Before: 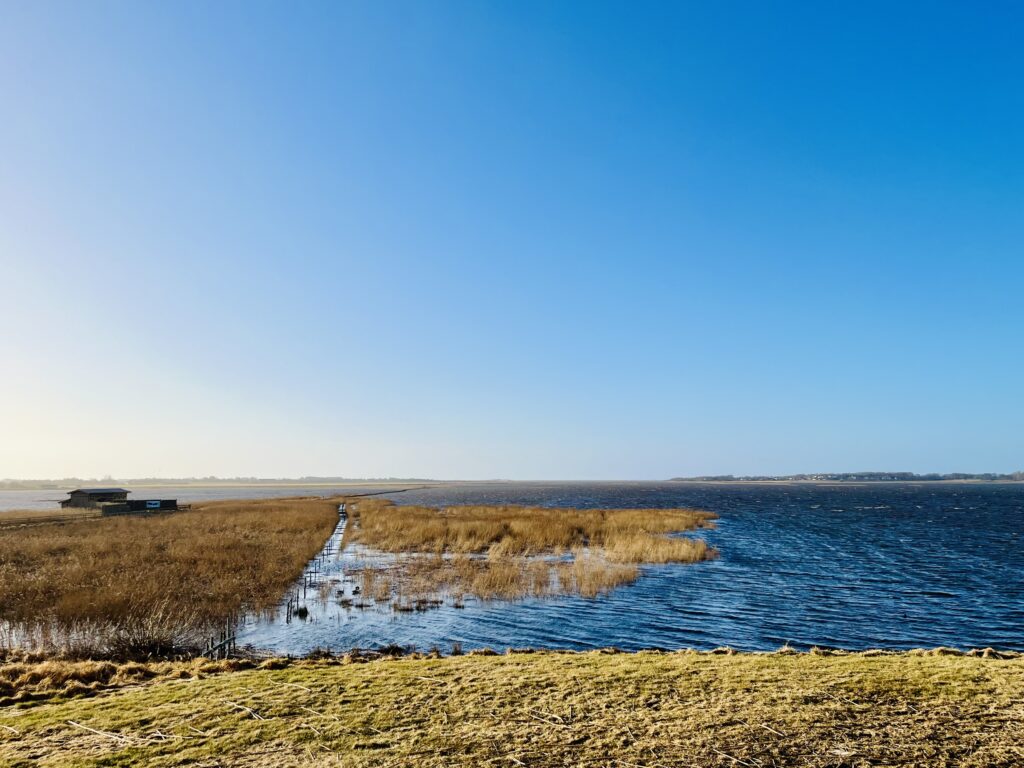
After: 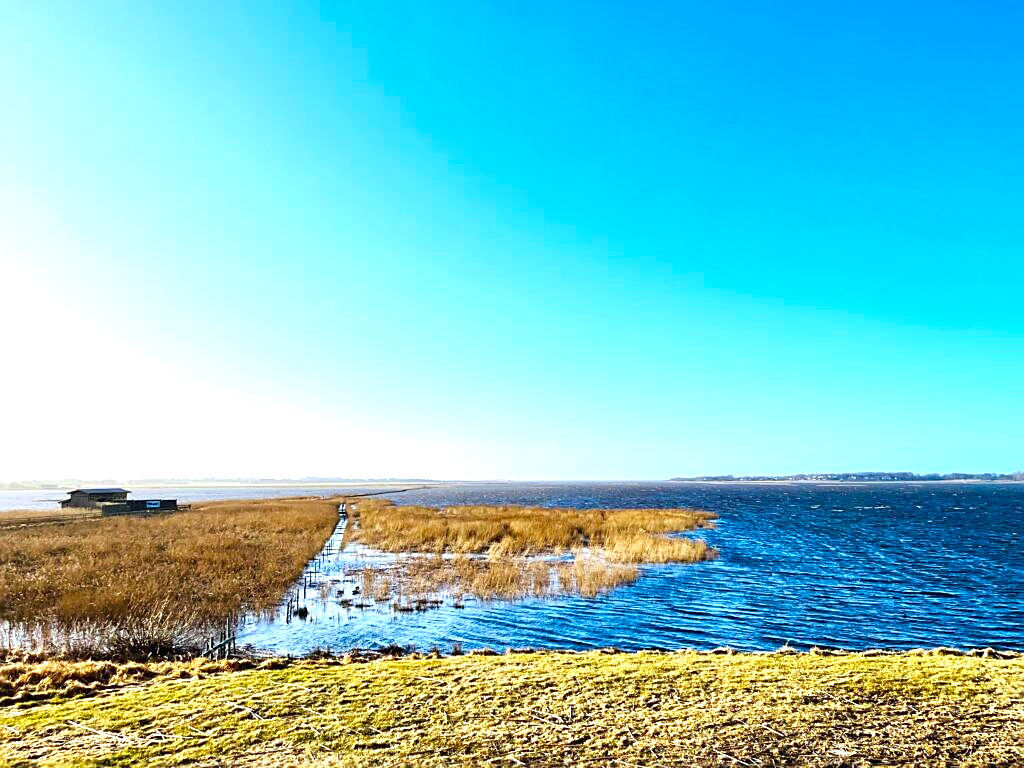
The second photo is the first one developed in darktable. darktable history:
white balance: red 0.954, blue 1.079
exposure: exposure 1 EV, compensate highlight preservation false
sharpen: on, module defaults
contrast brightness saturation: saturation 0.1
